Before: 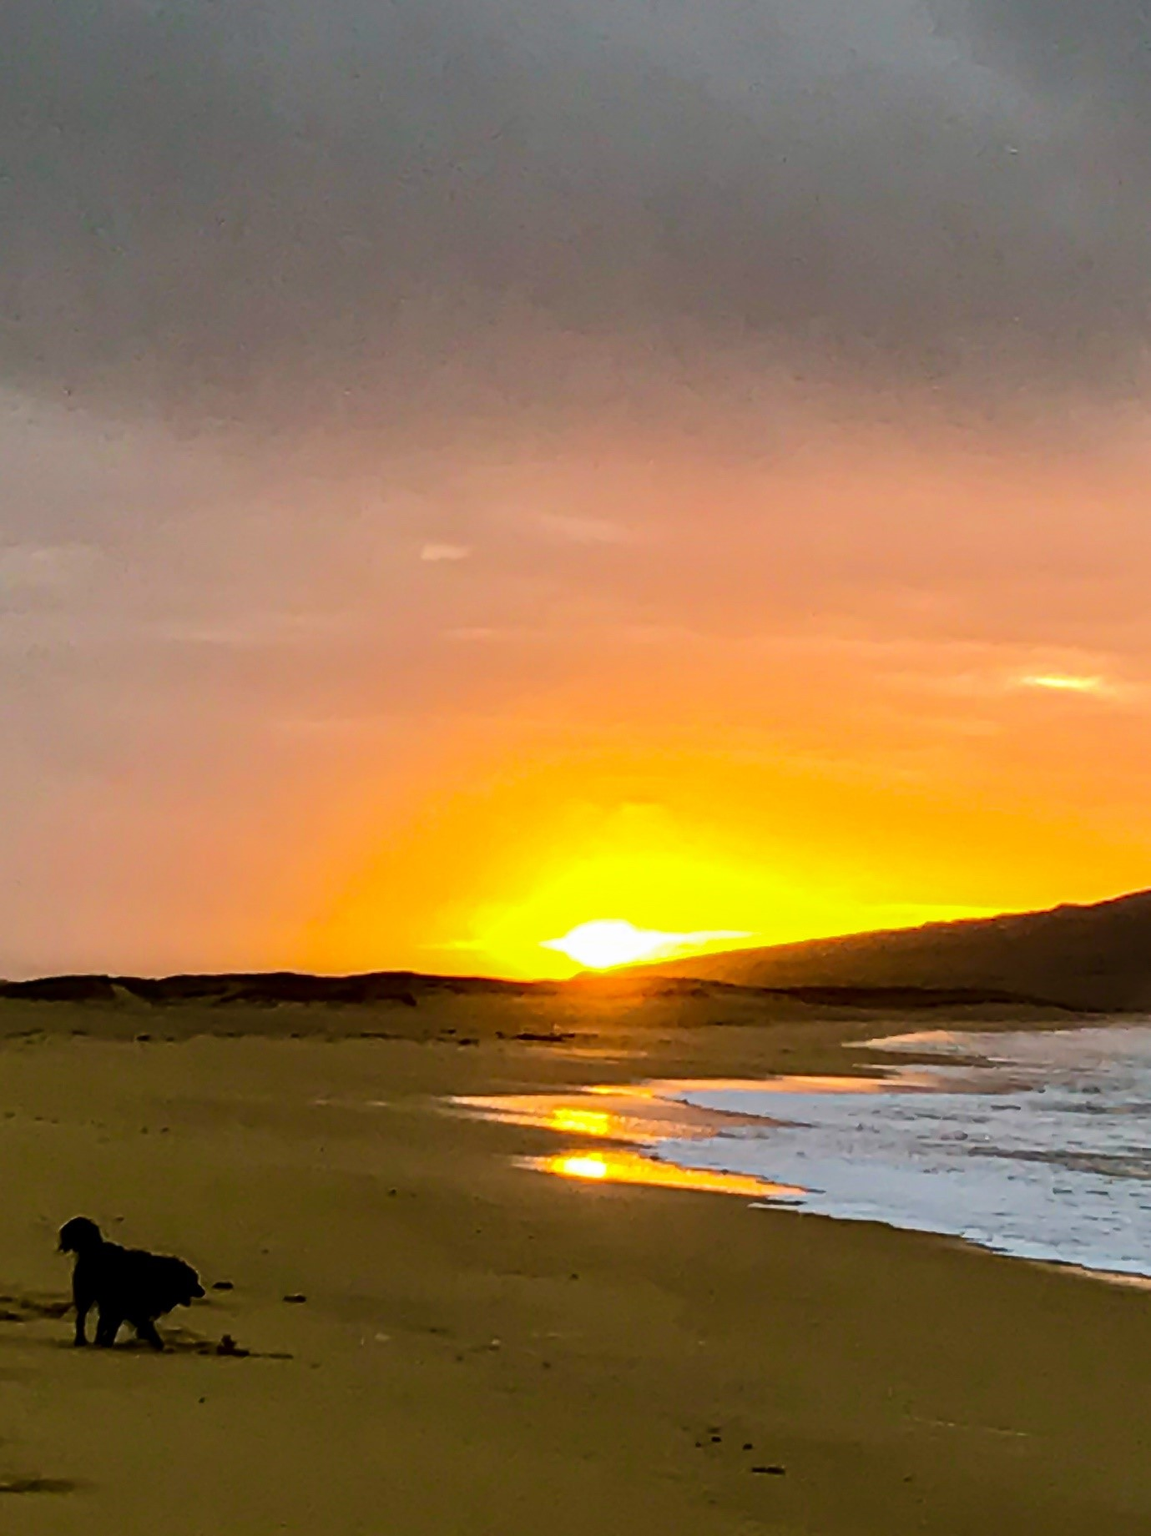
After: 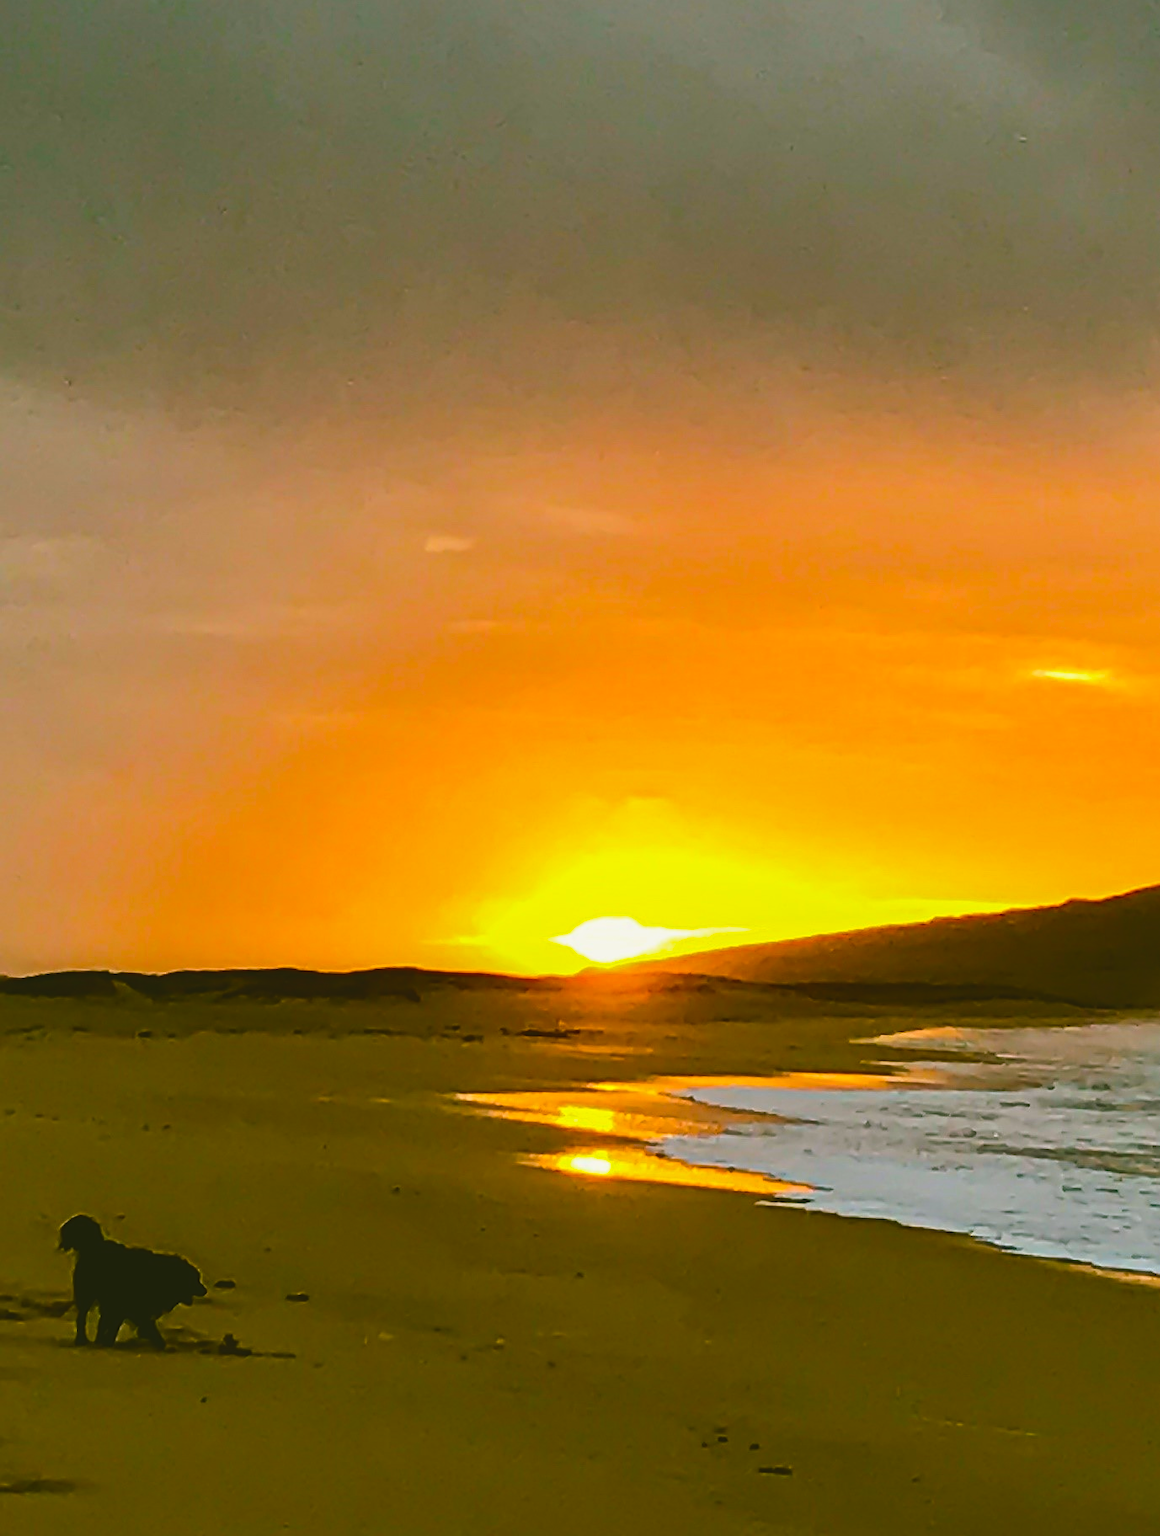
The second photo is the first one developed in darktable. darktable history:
sharpen: on, module defaults
crop: top 0.883%, right 0.051%
exposure: black level correction -0.015, exposure -0.129 EV, compensate exposure bias true, compensate highlight preservation false
color balance rgb: shadows lift › chroma 11.43%, shadows lift › hue 132.95°, power › chroma 2.491%, power › hue 68°, linear chroma grading › global chroma 12.996%, perceptual saturation grading › global saturation 25.549%
